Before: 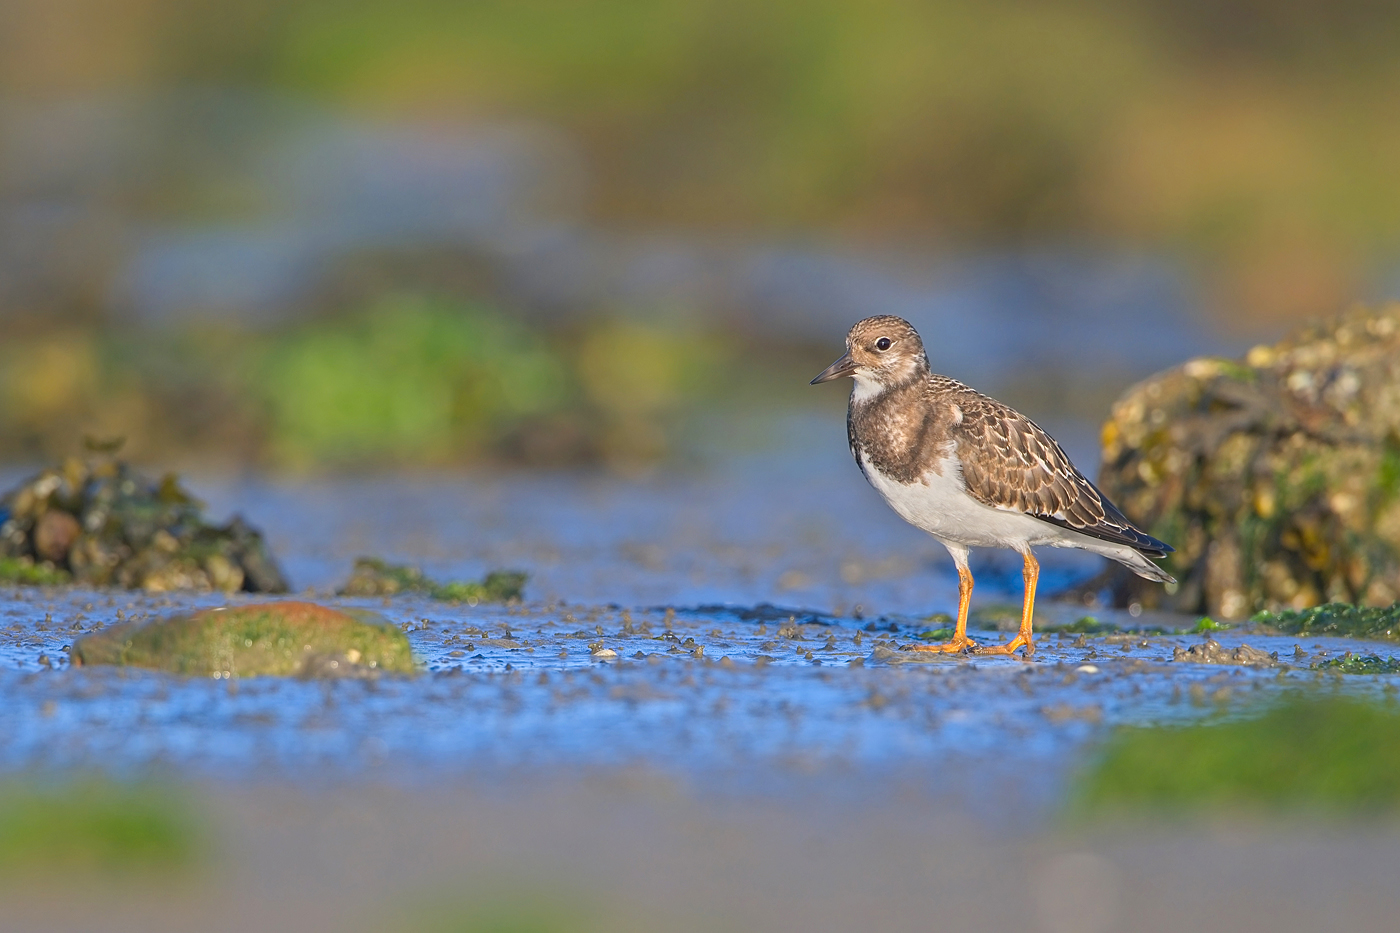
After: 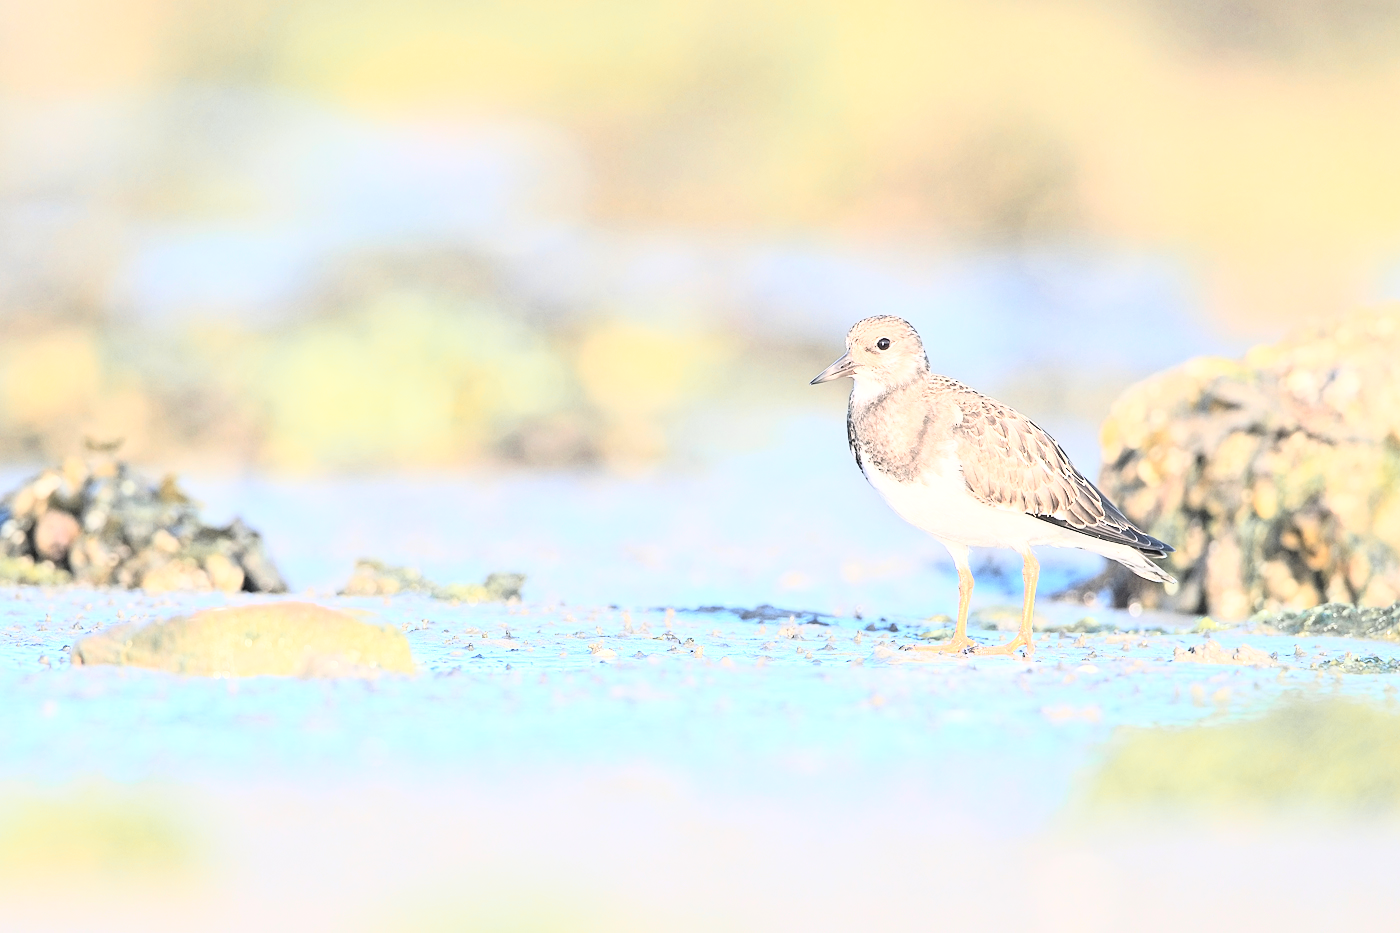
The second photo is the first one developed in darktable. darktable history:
rgb curve: curves: ch0 [(0, 0) (0.21, 0.15) (0.24, 0.21) (0.5, 0.75) (0.75, 0.96) (0.89, 0.99) (1, 1)]; ch1 [(0, 0.02) (0.21, 0.13) (0.25, 0.2) (0.5, 0.67) (0.75, 0.9) (0.89, 0.97) (1, 1)]; ch2 [(0, 0.02) (0.21, 0.13) (0.25, 0.2) (0.5, 0.67) (0.75, 0.9) (0.89, 0.97) (1, 1)], compensate middle gray true
contrast brightness saturation: brightness 0.18, saturation -0.5
color zones: curves: ch1 [(0.263, 0.53) (0.376, 0.287) (0.487, 0.512) (0.748, 0.547) (1, 0.513)]; ch2 [(0.262, 0.45) (0.751, 0.477)], mix 31.98%
exposure: exposure 0.935 EV, compensate highlight preservation false
